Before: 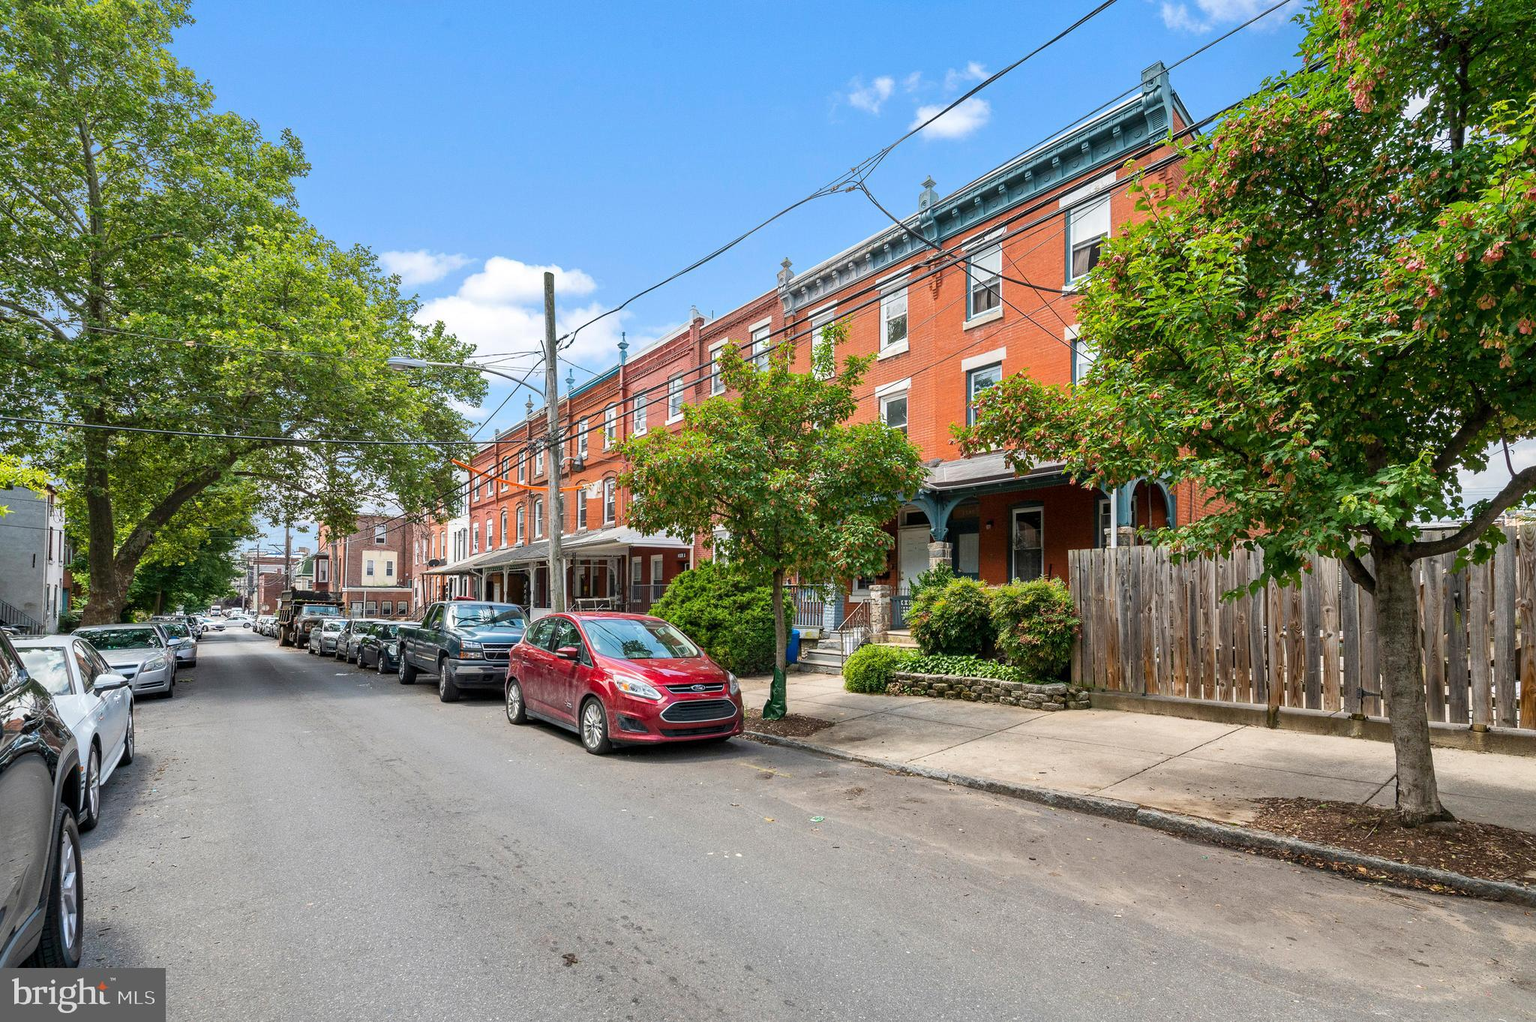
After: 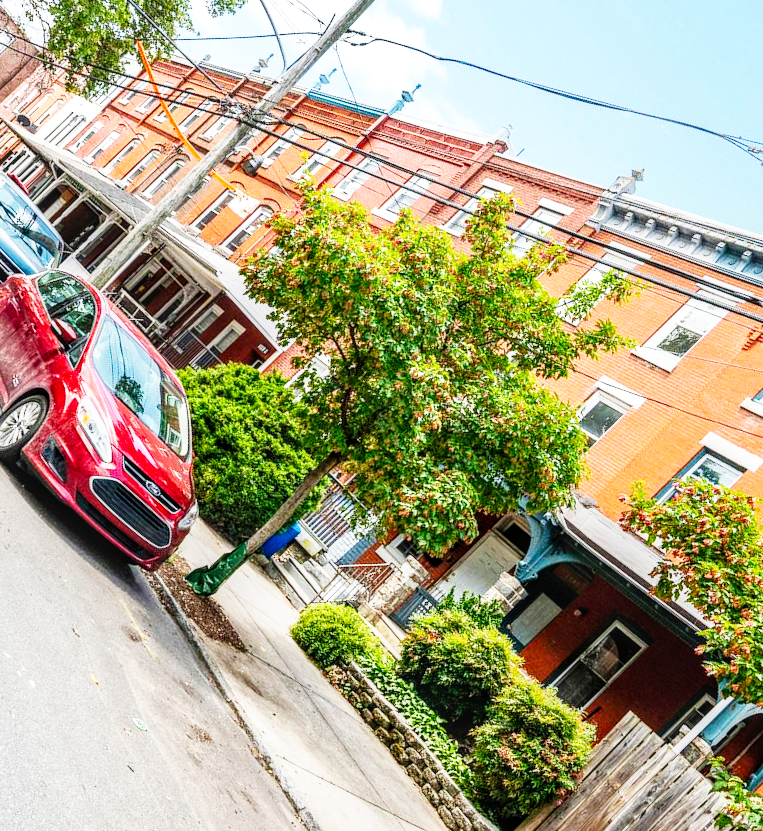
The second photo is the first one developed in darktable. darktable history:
local contrast: highlights 23%, detail 130%
tone equalizer: edges refinement/feathering 500, mask exposure compensation -1.57 EV, preserve details no
crop and rotate: angle -45.36°, top 16.493%, right 0.95%, bottom 11.728%
base curve: curves: ch0 [(0, 0) (0.007, 0.004) (0.027, 0.03) (0.046, 0.07) (0.207, 0.54) (0.442, 0.872) (0.673, 0.972) (1, 1)], preserve colors none
